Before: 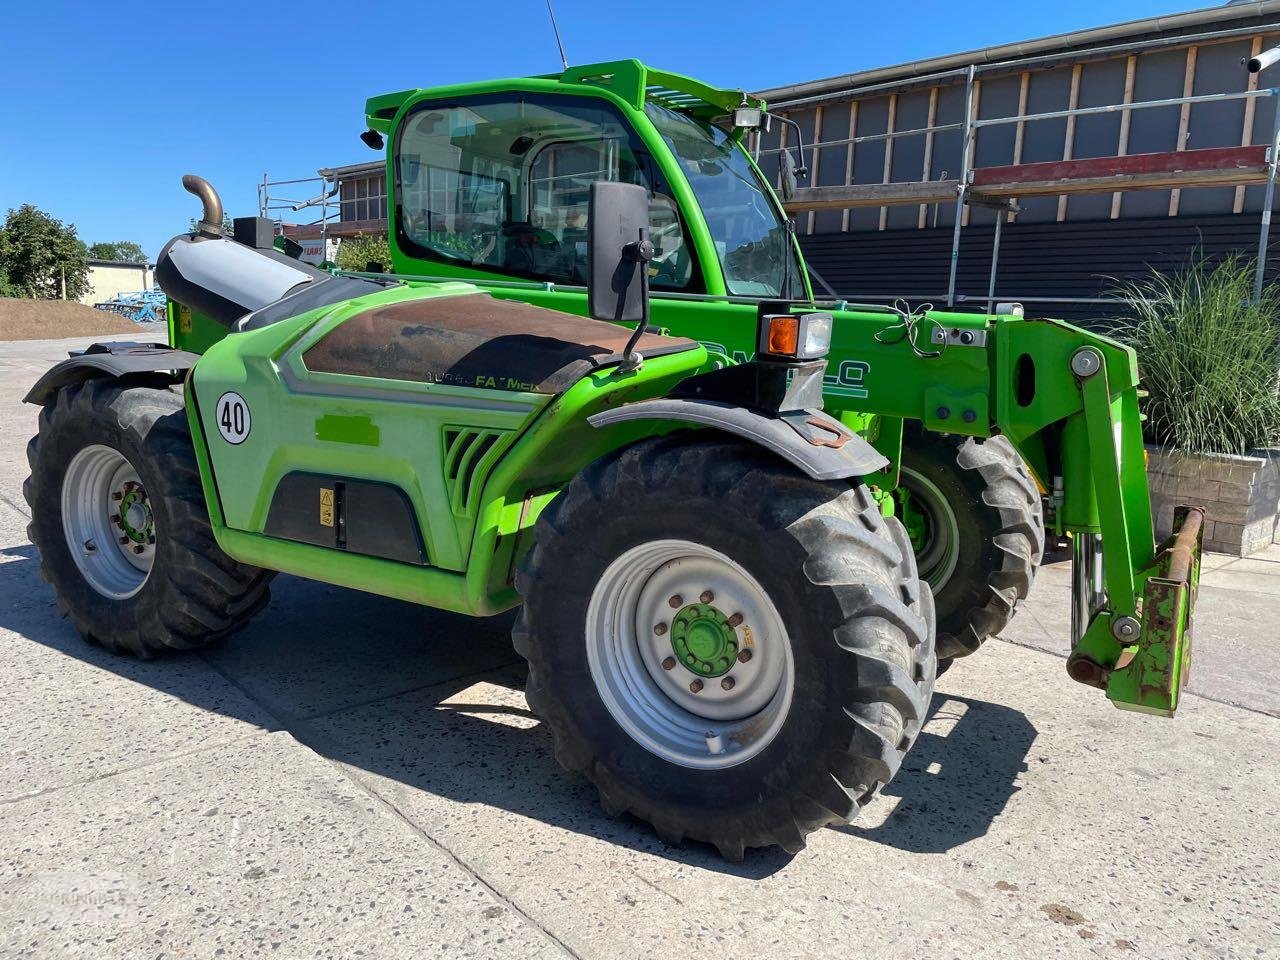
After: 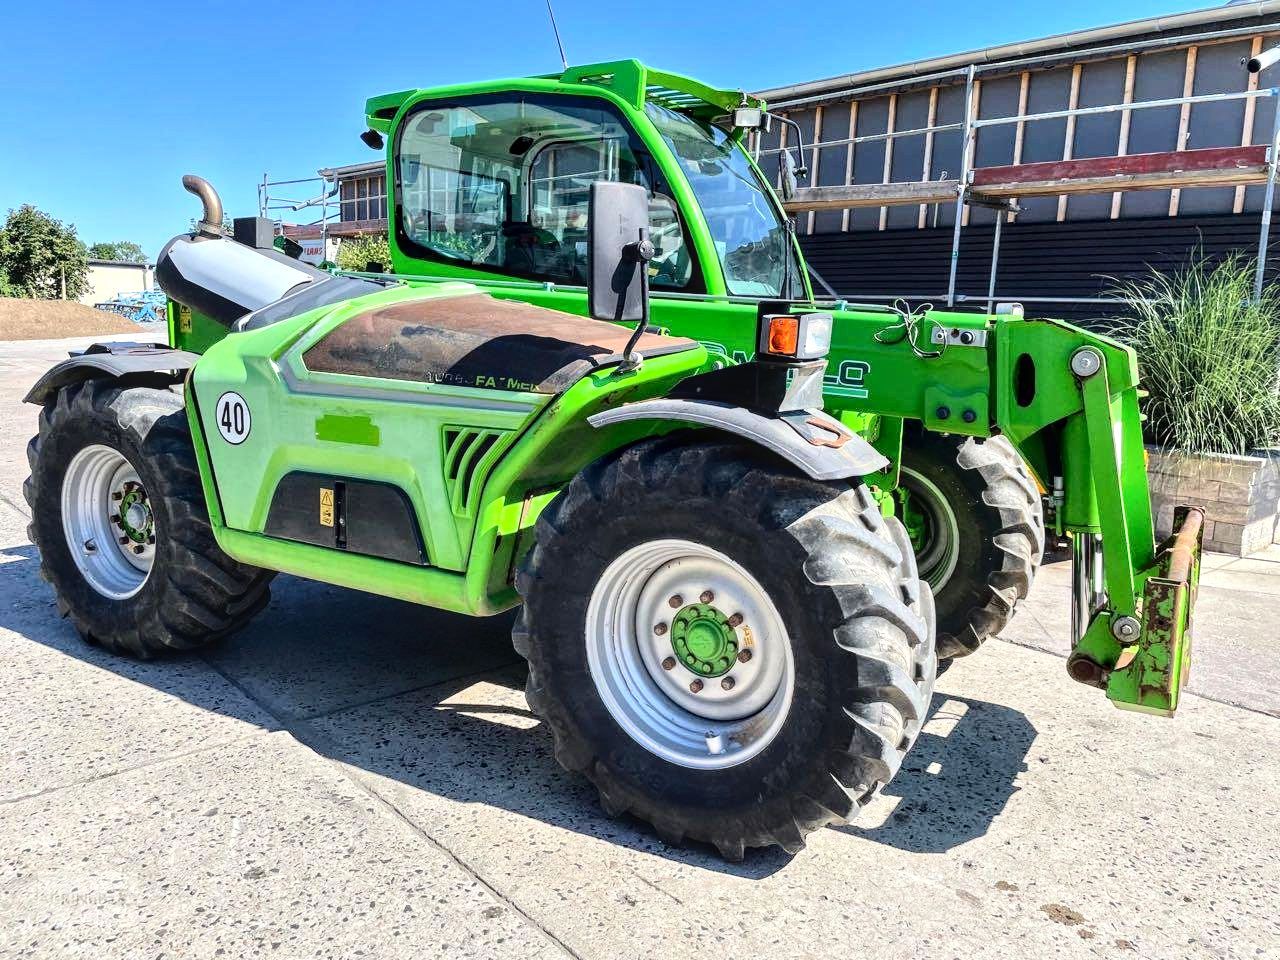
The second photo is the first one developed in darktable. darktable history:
contrast brightness saturation: contrast 0.136
tone equalizer: -7 EV 0.15 EV, -6 EV 0.616 EV, -5 EV 1.13 EV, -4 EV 1.34 EV, -3 EV 1.14 EV, -2 EV 0.6 EV, -1 EV 0.146 EV, smoothing diameter 2.06%, edges refinement/feathering 20.76, mask exposure compensation -1.57 EV, filter diffusion 5
local contrast: on, module defaults
